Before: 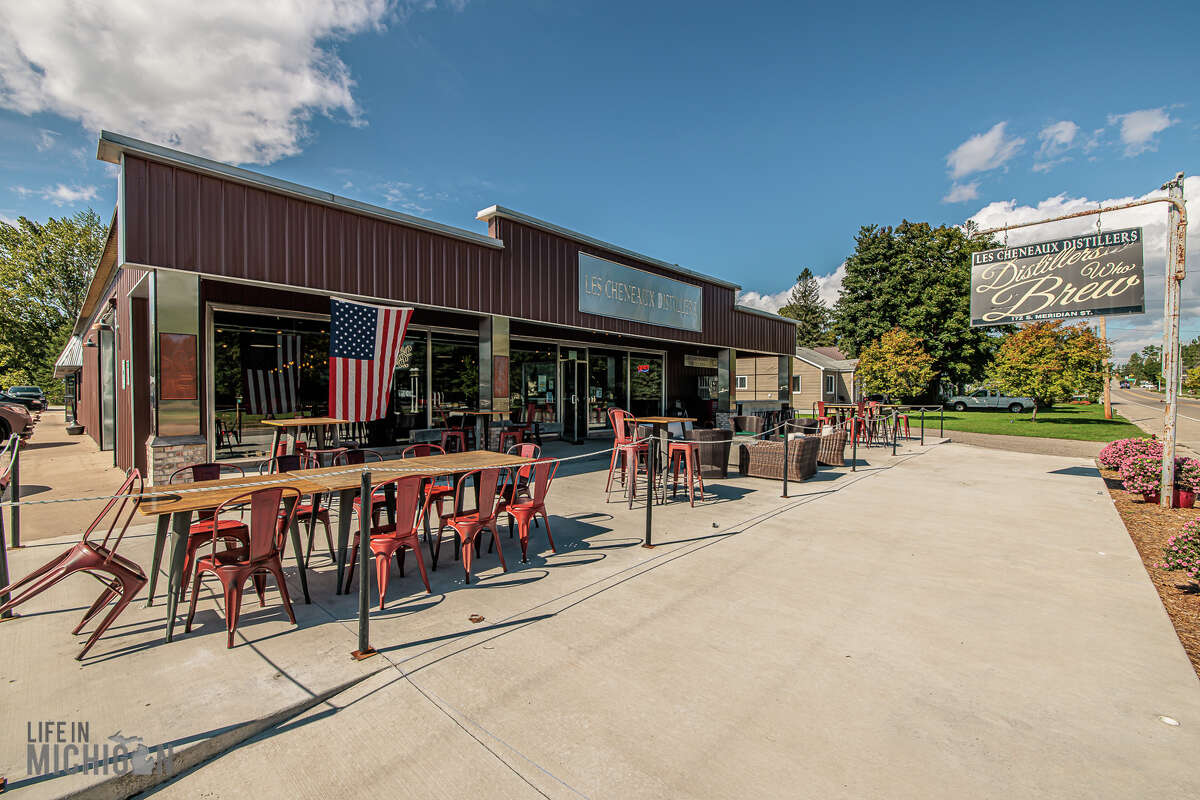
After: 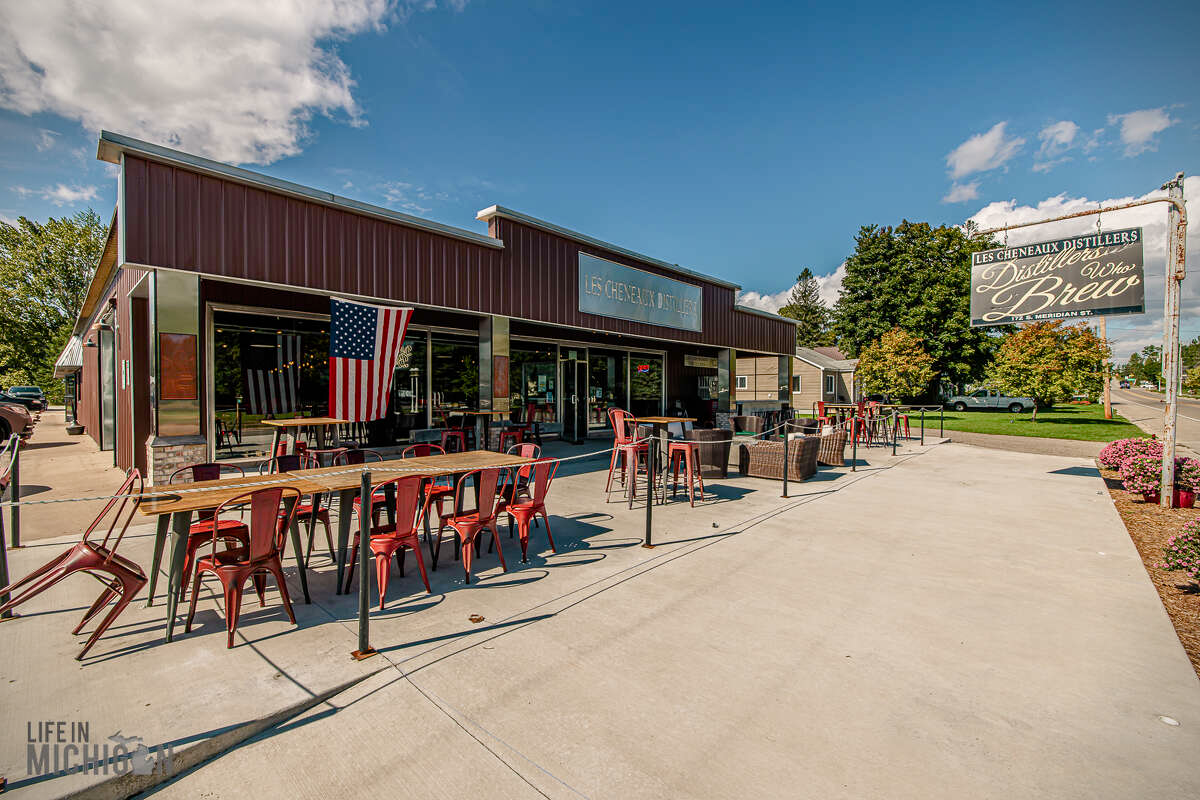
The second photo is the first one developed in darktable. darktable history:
vignetting: fall-off start 91.44%, brightness -0.579, saturation -0.266
color balance rgb: shadows lift › luminance -20.011%, power › hue 73.42°, highlights gain › chroma 1.022%, highlights gain › hue 60.28°, linear chroma grading › global chroma 9.116%, perceptual saturation grading › global saturation 20%, perceptual saturation grading › highlights -49.209%, perceptual saturation grading › shadows 26.164%
